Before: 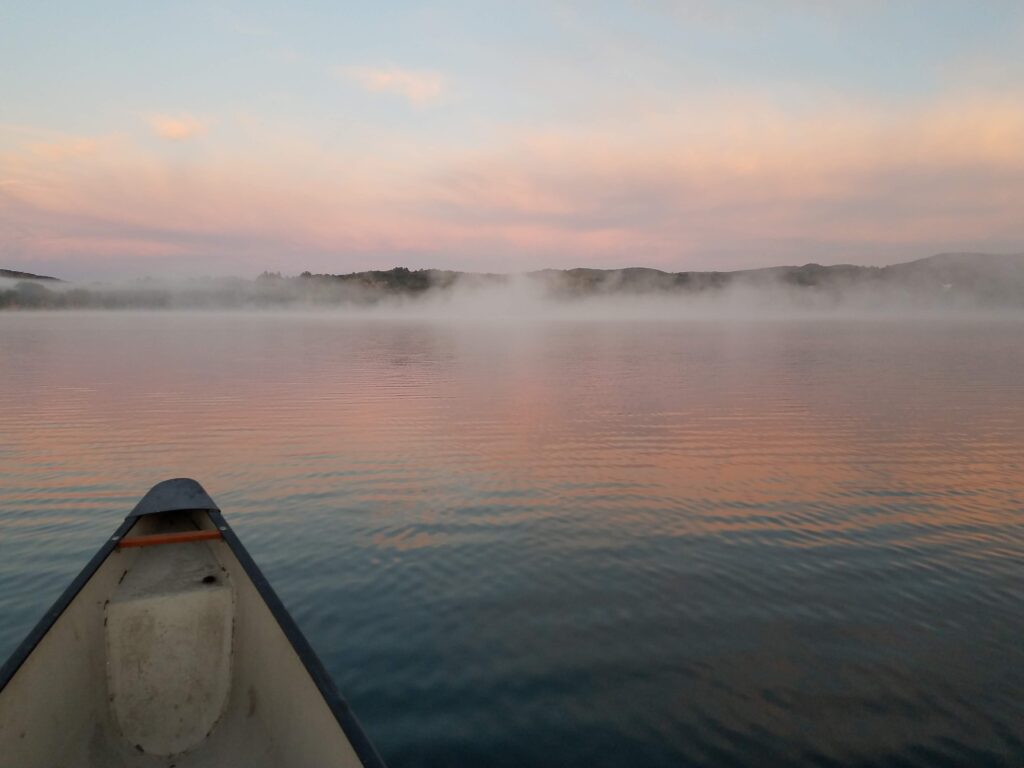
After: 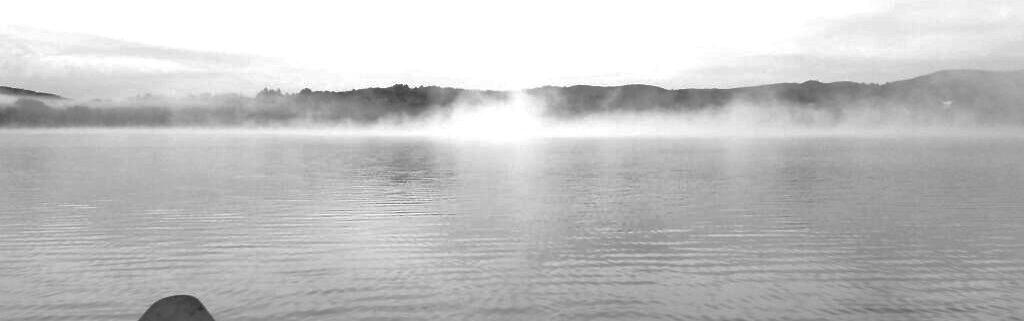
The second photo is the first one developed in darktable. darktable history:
monochrome: on, module defaults
crop and rotate: top 23.84%, bottom 34.294%
exposure: exposure 1.16 EV, compensate exposure bias true, compensate highlight preservation false
rgb levels: levels [[0.034, 0.472, 0.904], [0, 0.5, 1], [0, 0.5, 1]]
local contrast: mode bilateral grid, contrast 20, coarseness 50, detail 144%, midtone range 0.2
shadows and highlights: on, module defaults
